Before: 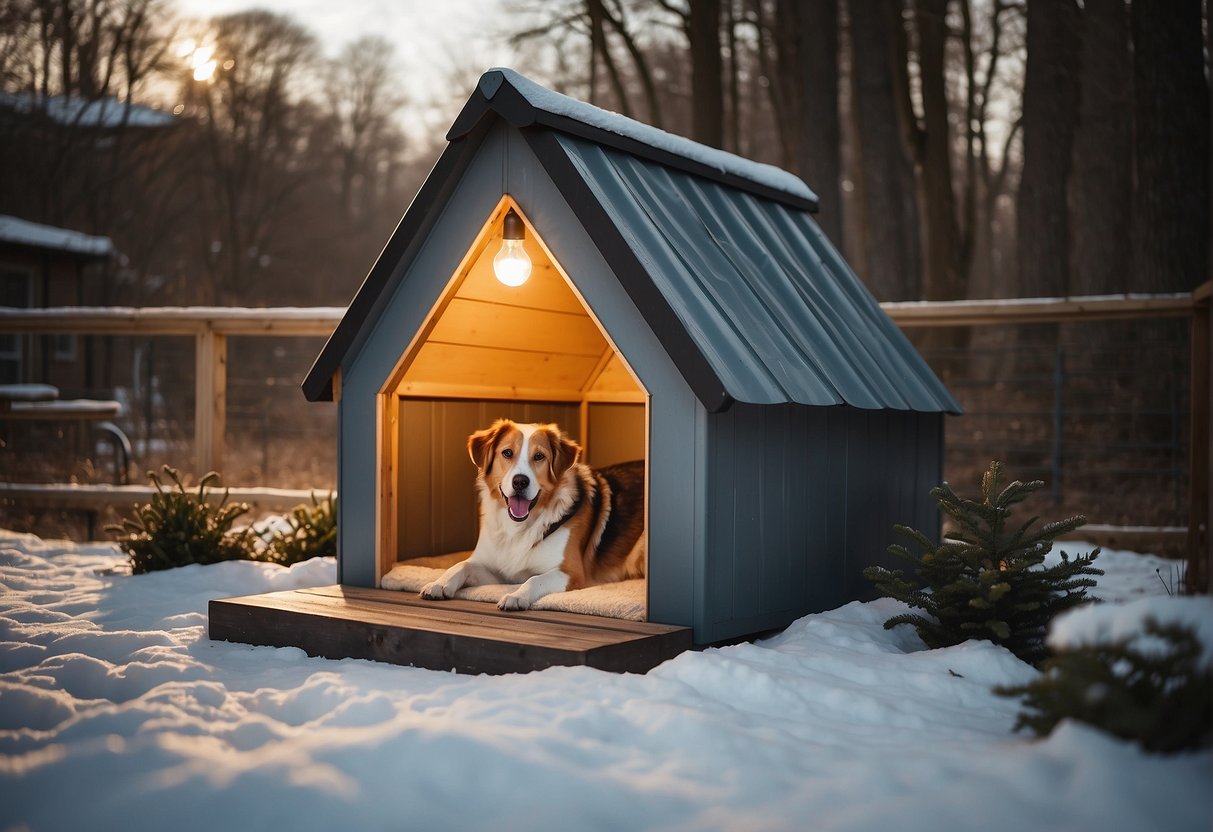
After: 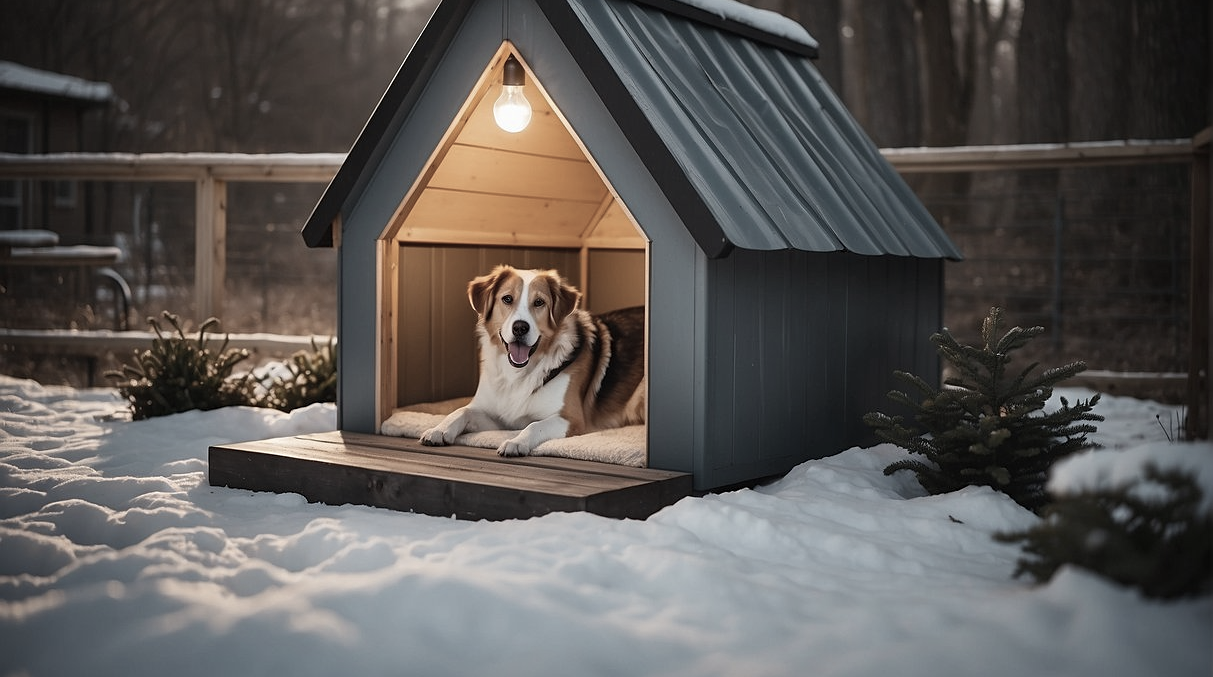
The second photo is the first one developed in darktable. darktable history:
sharpen: amount 0.211
crop and rotate: top 18.517%
color correction: highlights b* -0.047, saturation 0.492
